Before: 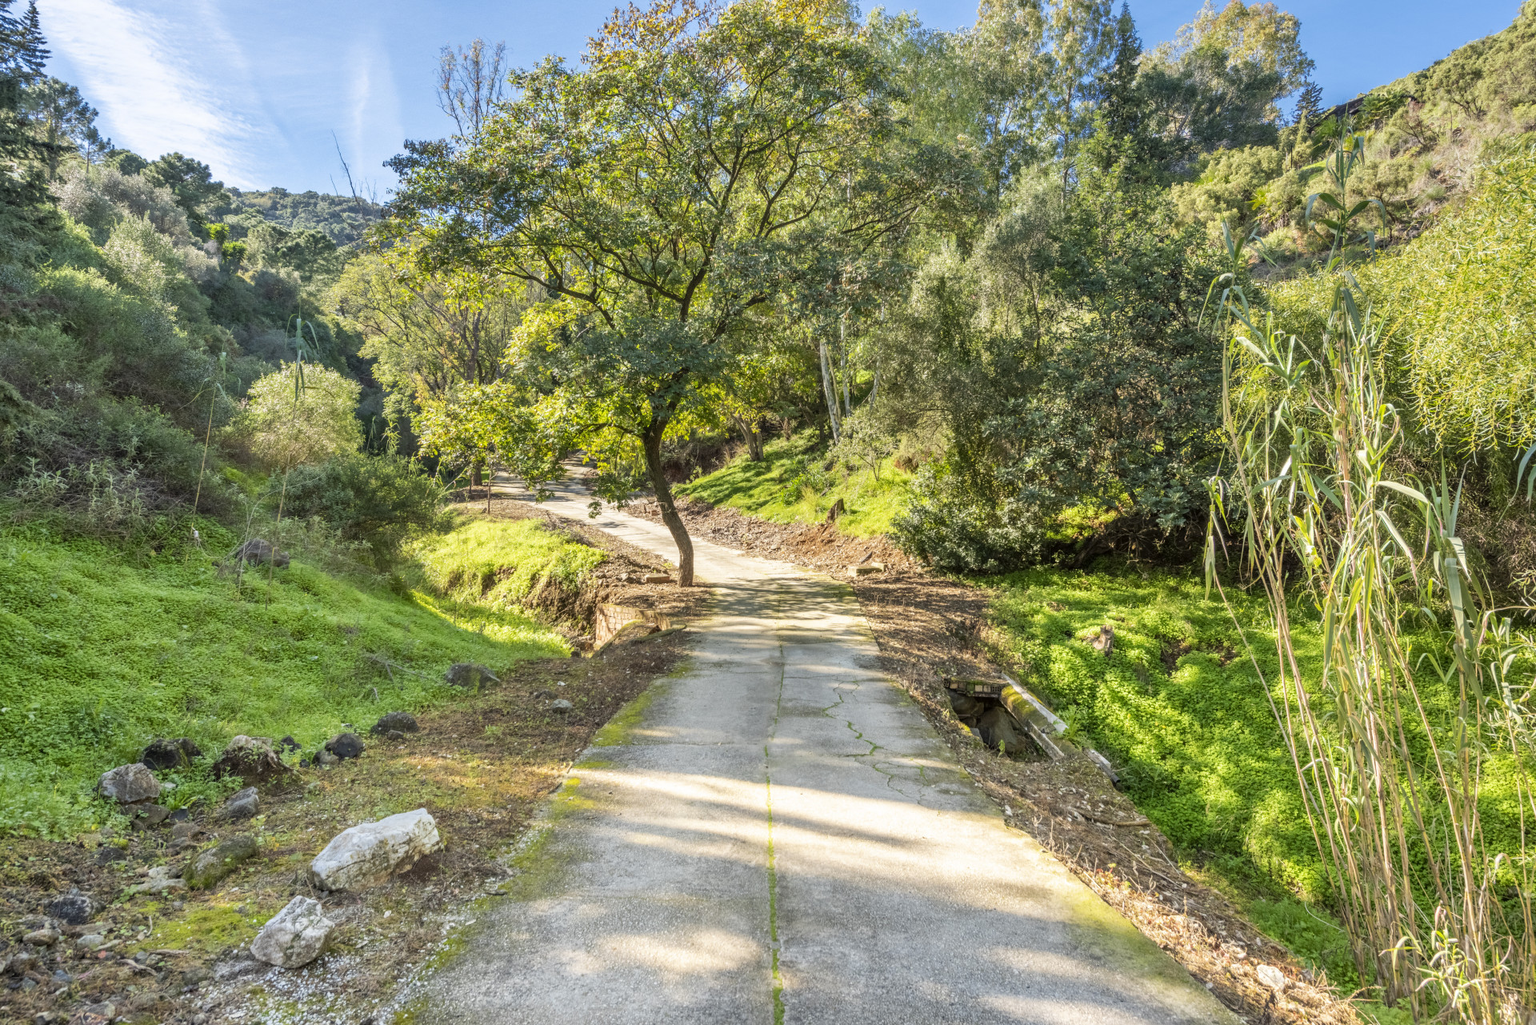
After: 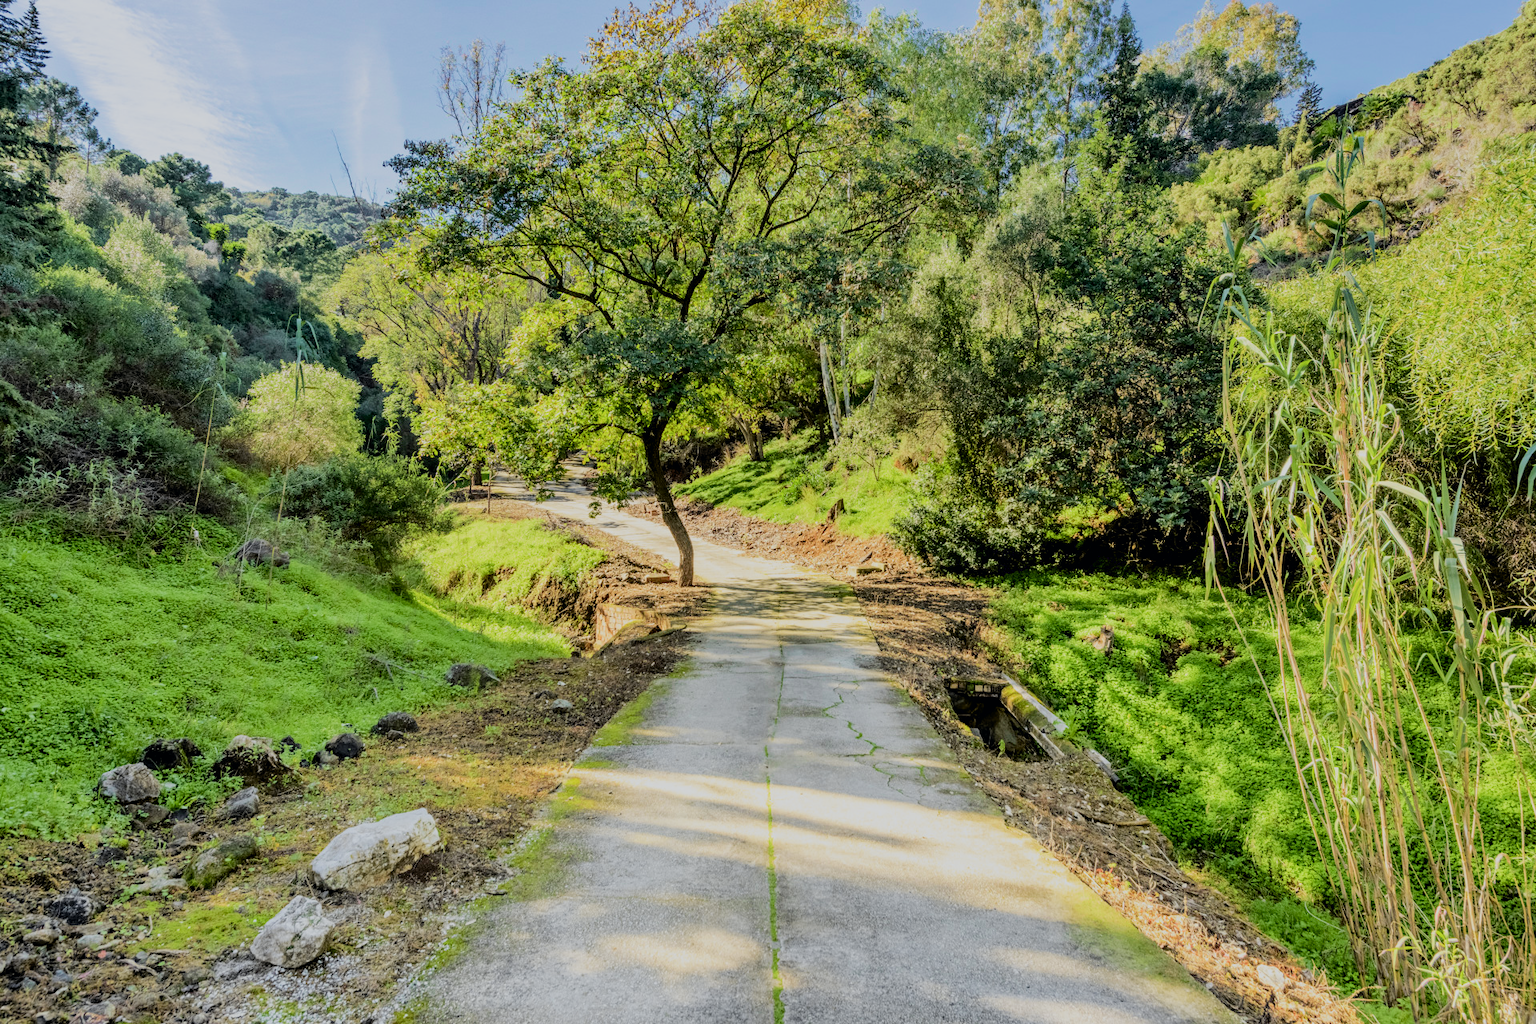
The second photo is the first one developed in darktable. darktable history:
tone curve: curves: ch0 [(0, 0) (0.051, 0.047) (0.102, 0.099) (0.228, 0.275) (0.432, 0.535) (0.695, 0.778) (0.908, 0.946) (1, 1)]; ch1 [(0, 0) (0.339, 0.298) (0.402, 0.363) (0.453, 0.421) (0.483, 0.469) (0.494, 0.493) (0.504, 0.501) (0.527, 0.538) (0.563, 0.595) (0.597, 0.632) (1, 1)]; ch2 [(0, 0) (0.48, 0.48) (0.504, 0.5) (0.539, 0.554) (0.59, 0.63) (0.642, 0.684) (0.824, 0.815) (1, 1)], color space Lab, independent channels, preserve colors none
filmic rgb: black relative exposure -7.15 EV, white relative exposure 5.36 EV, hardness 3.02
exposure: black level correction 0.011, exposure -0.478 EV, compensate highlight preservation false
